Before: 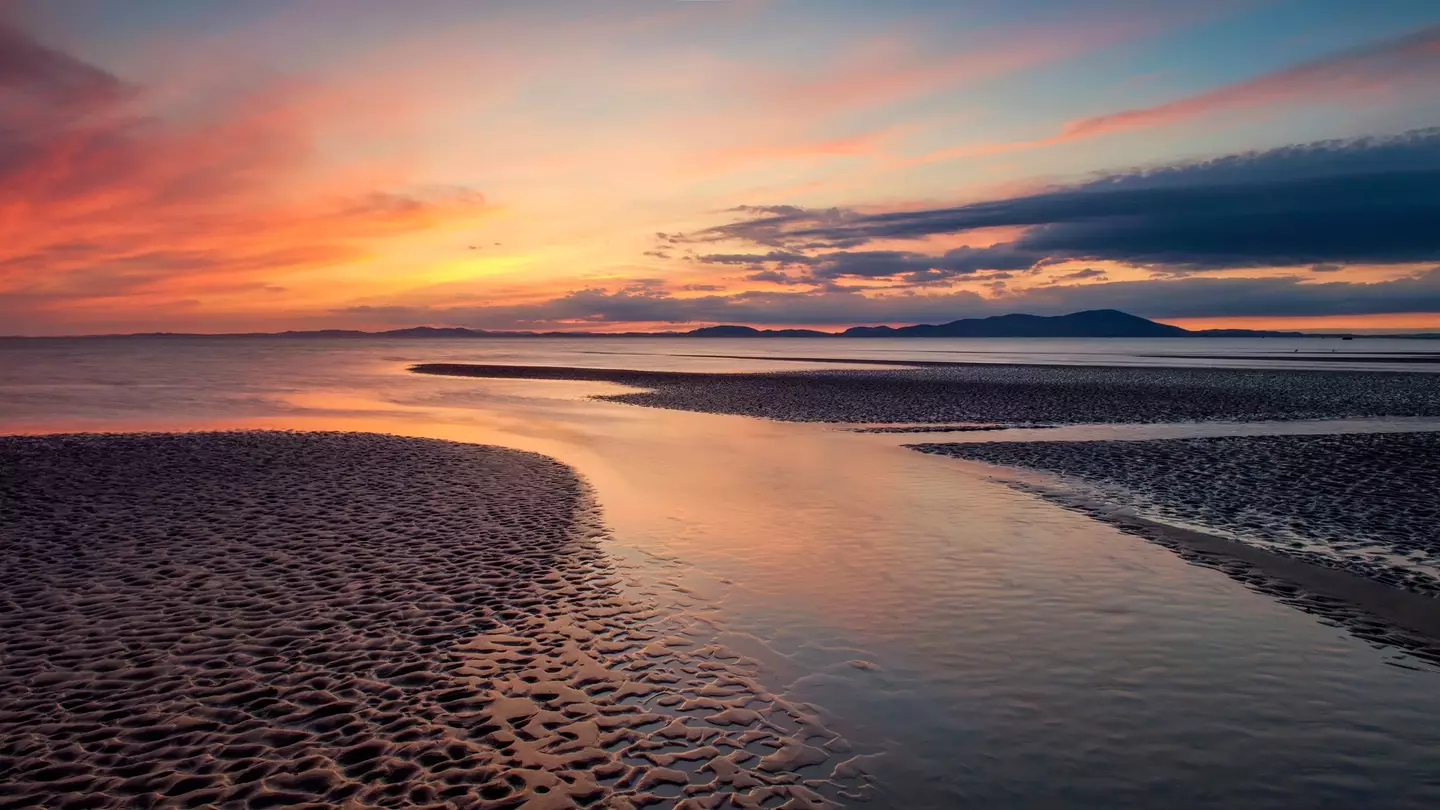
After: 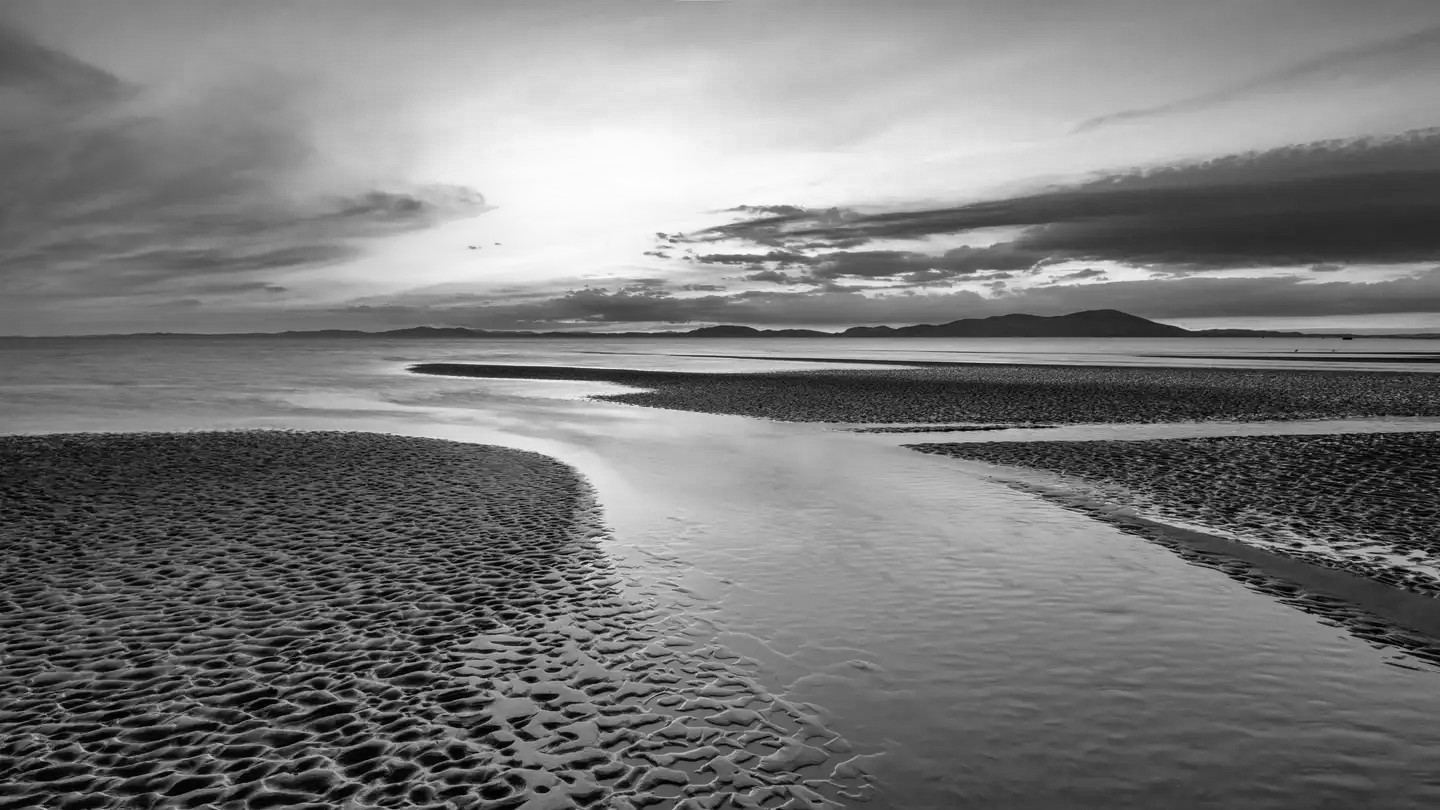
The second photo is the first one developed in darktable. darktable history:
monochrome: a 0, b 0, size 0.5, highlights 0.57
shadows and highlights: soften with gaussian
exposure: black level correction 0, exposure 0.7 EV, compensate exposure bias true, compensate highlight preservation false
